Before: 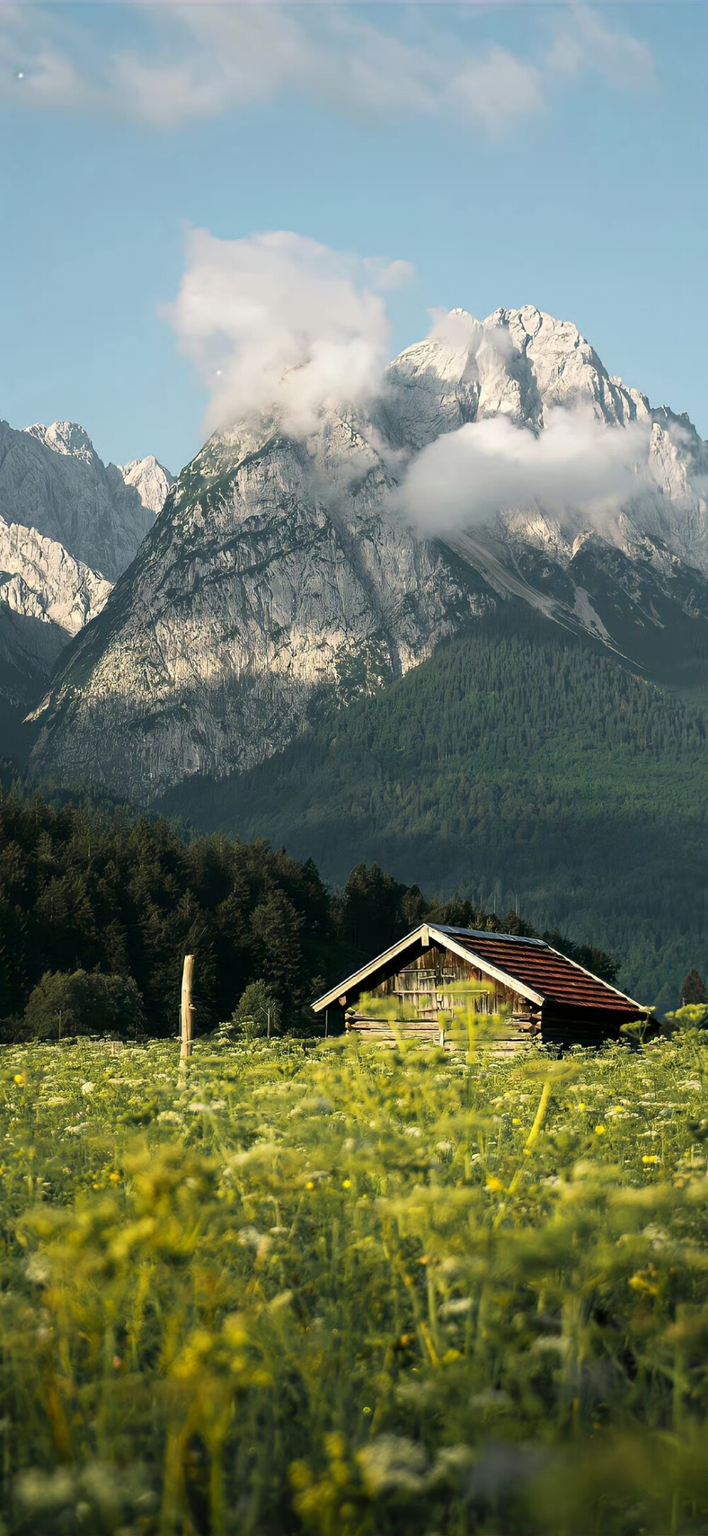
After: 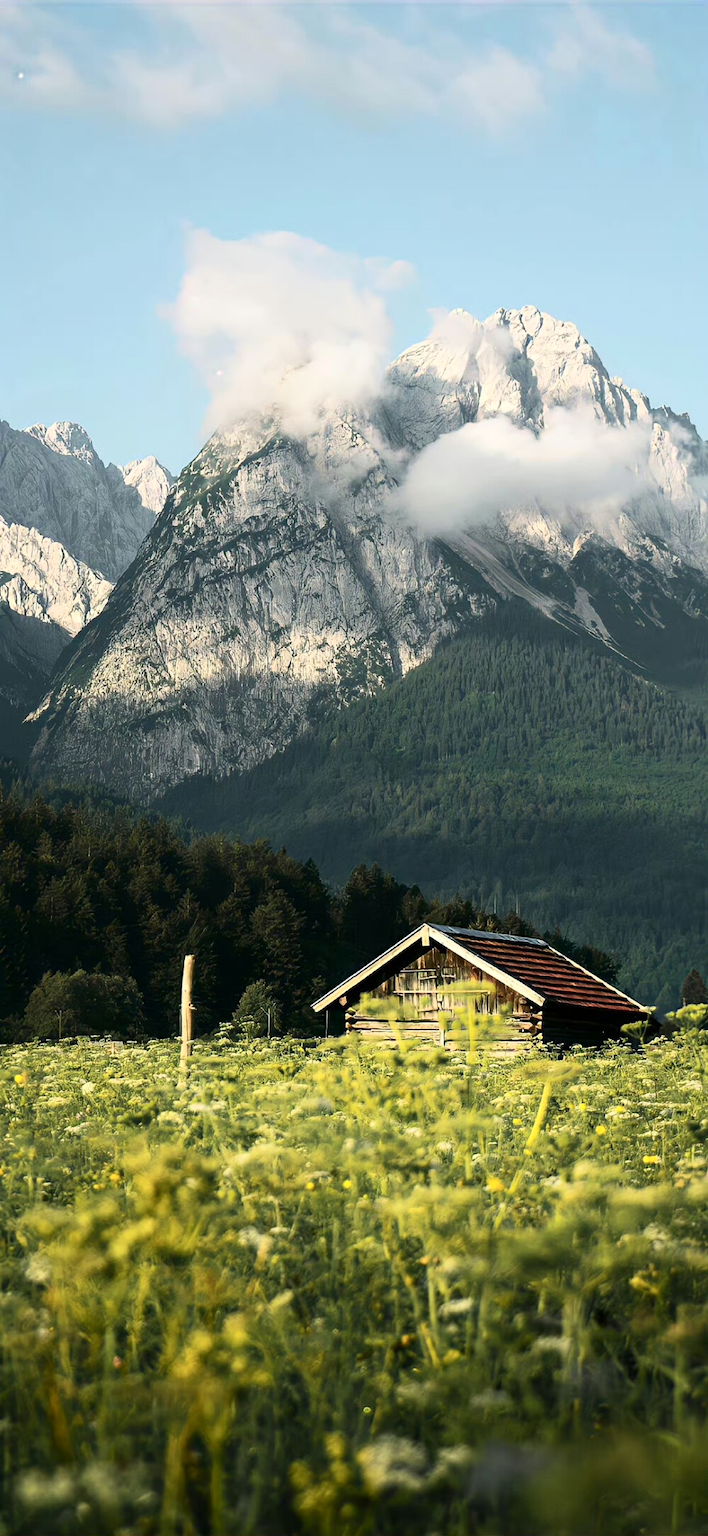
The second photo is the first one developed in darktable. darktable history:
contrast brightness saturation: contrast 0.243, brightness 0.087
